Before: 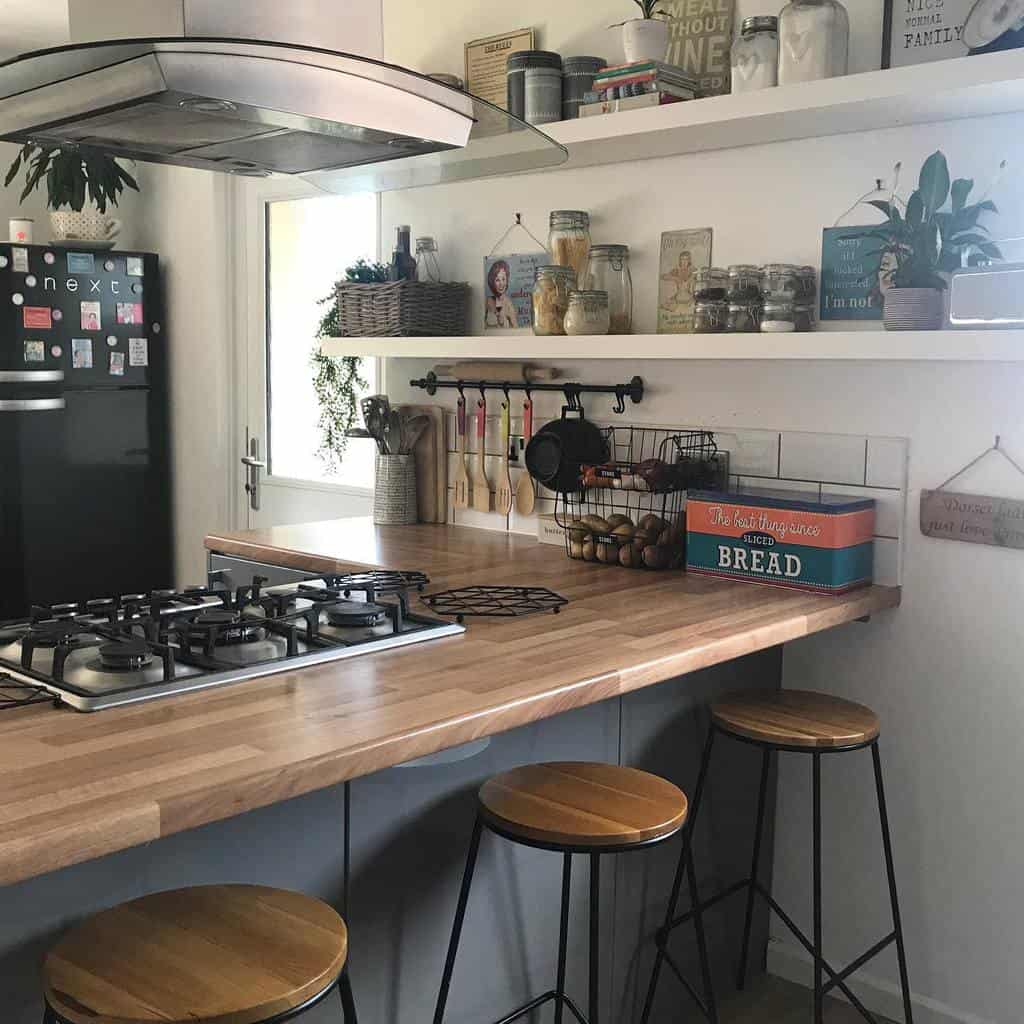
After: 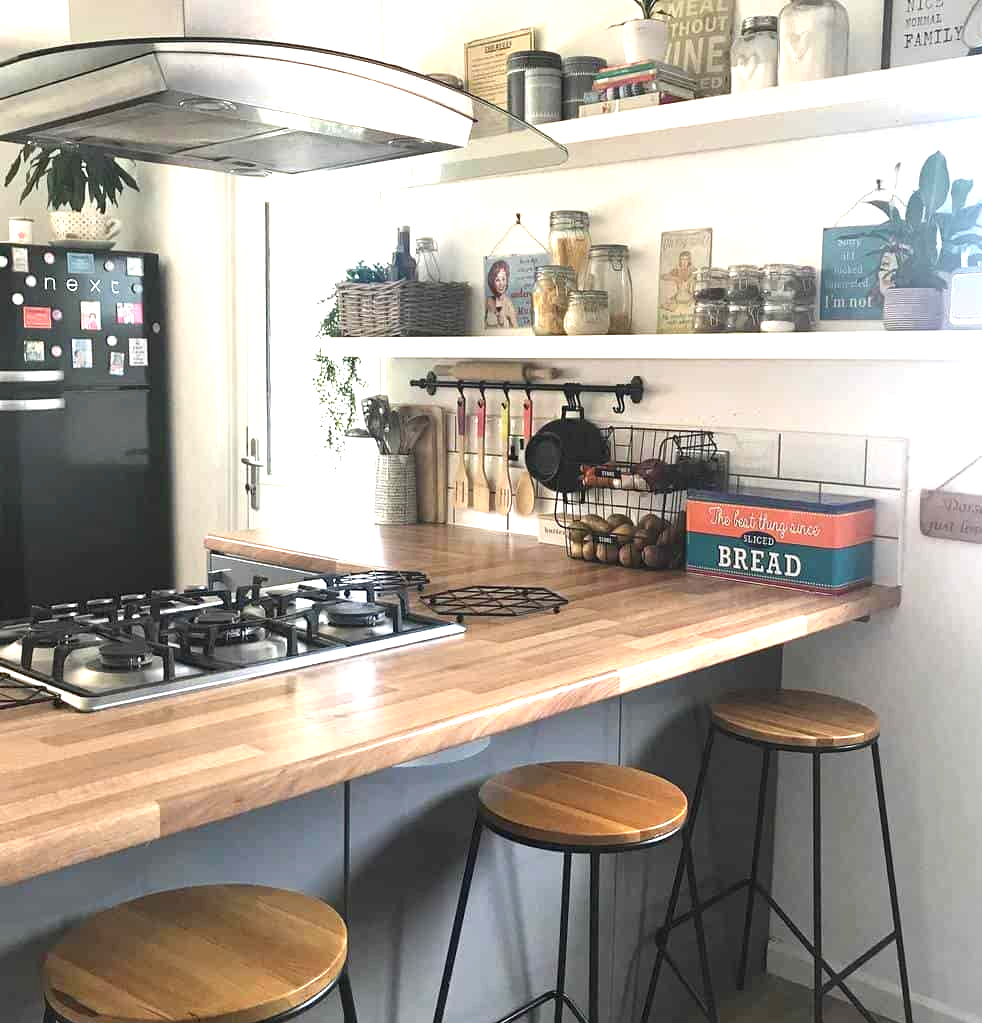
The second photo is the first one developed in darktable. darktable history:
exposure: black level correction 0, exposure 1.199 EV, compensate highlight preservation false
crop: right 4.042%, bottom 0.046%
